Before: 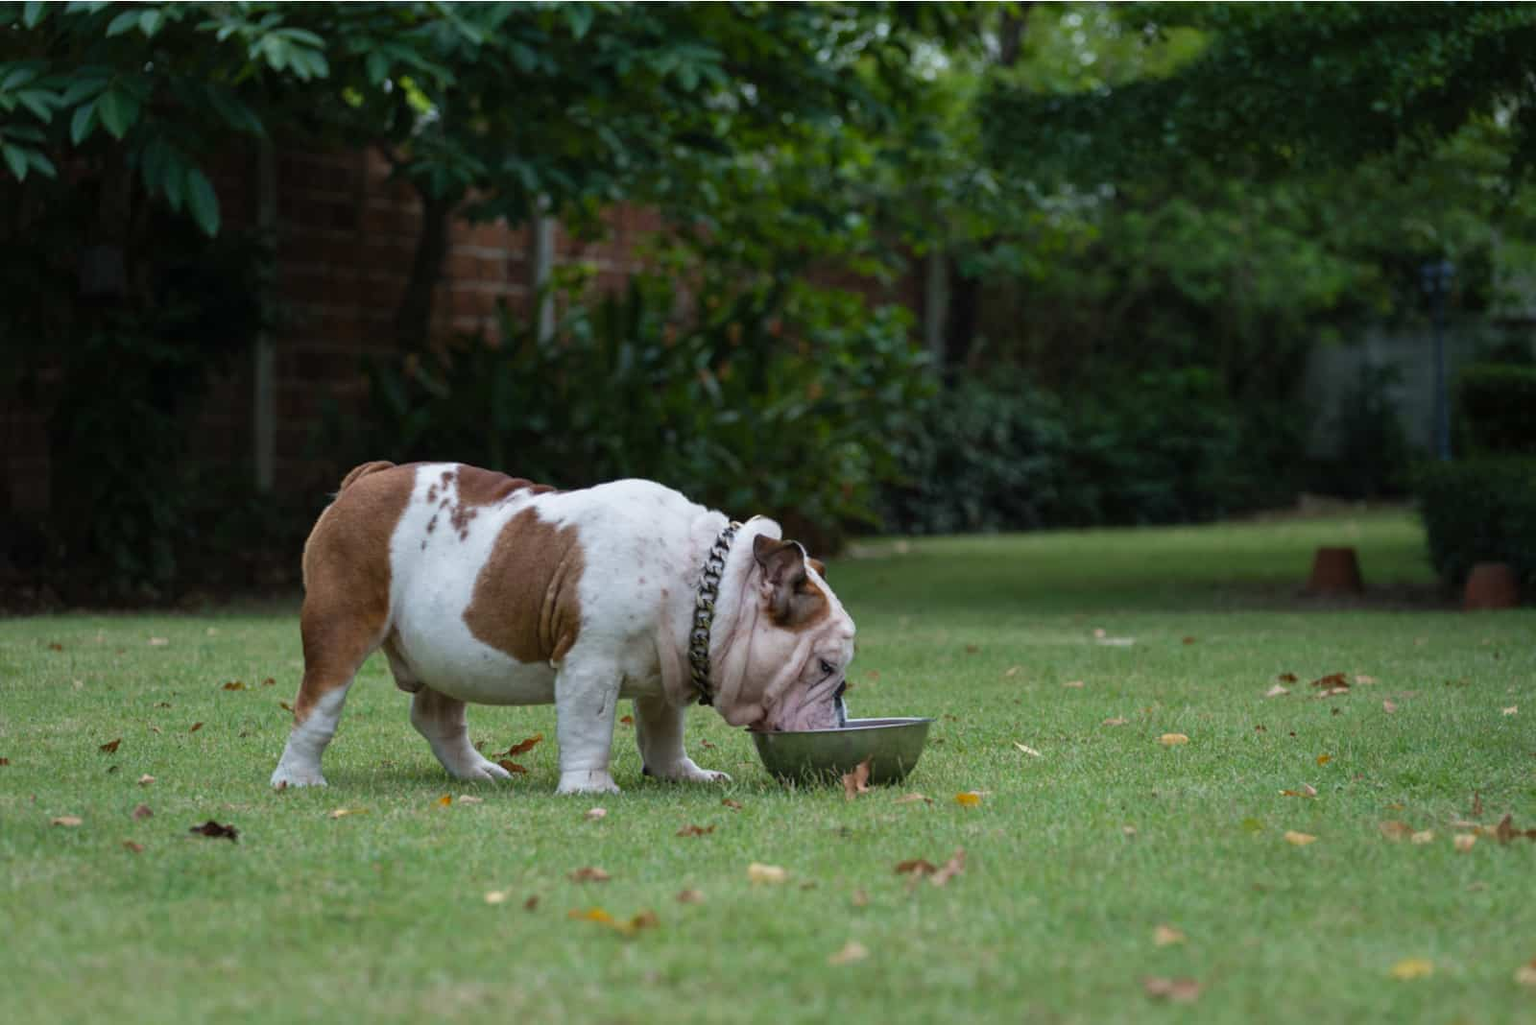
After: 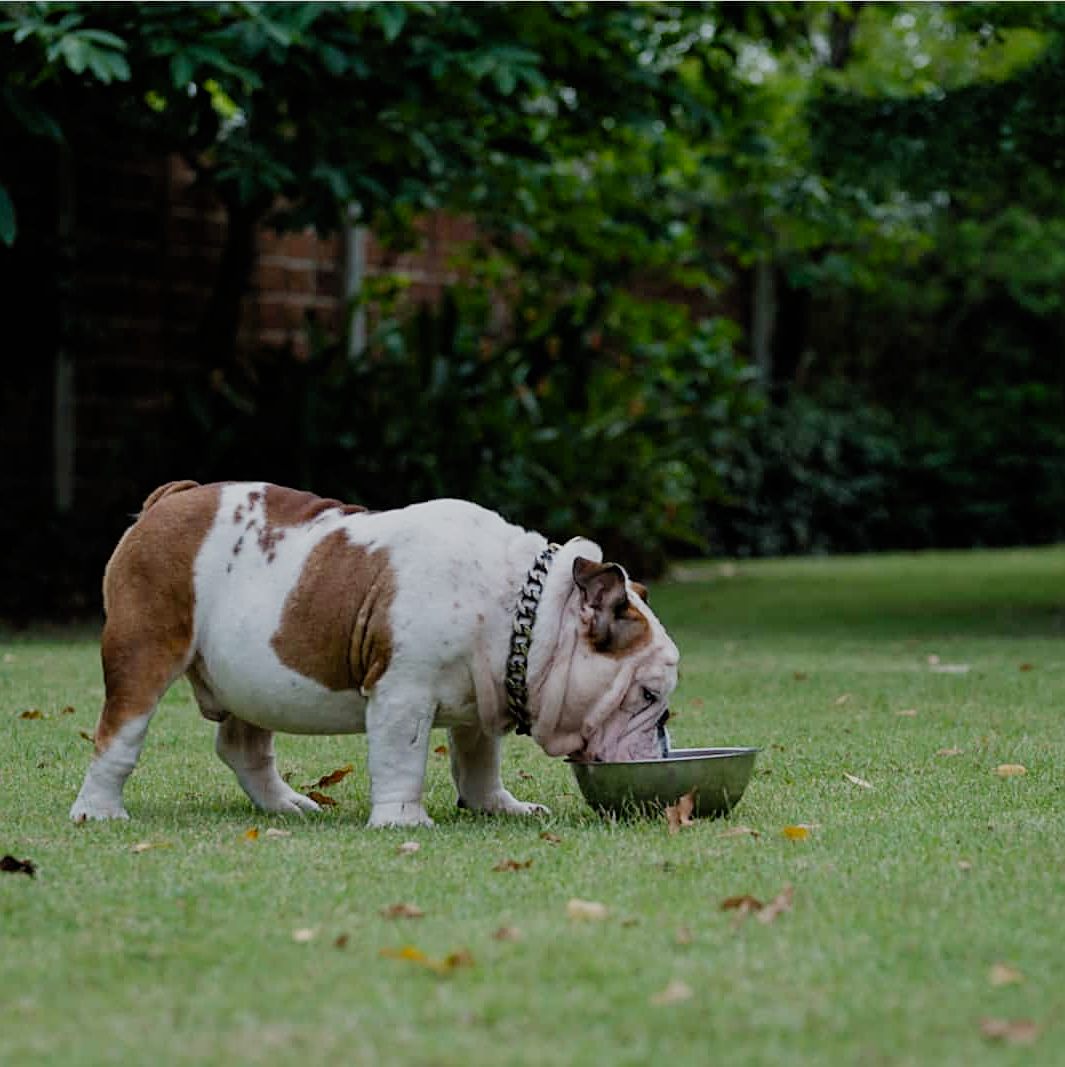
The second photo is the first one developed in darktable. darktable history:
crop and rotate: left 13.374%, right 20.041%
filmic rgb: black relative exposure -6.71 EV, white relative exposure 4.56 EV, threshold 5.95 EV, hardness 3.26, preserve chrominance no, color science v5 (2021), enable highlight reconstruction true
sharpen: on, module defaults
